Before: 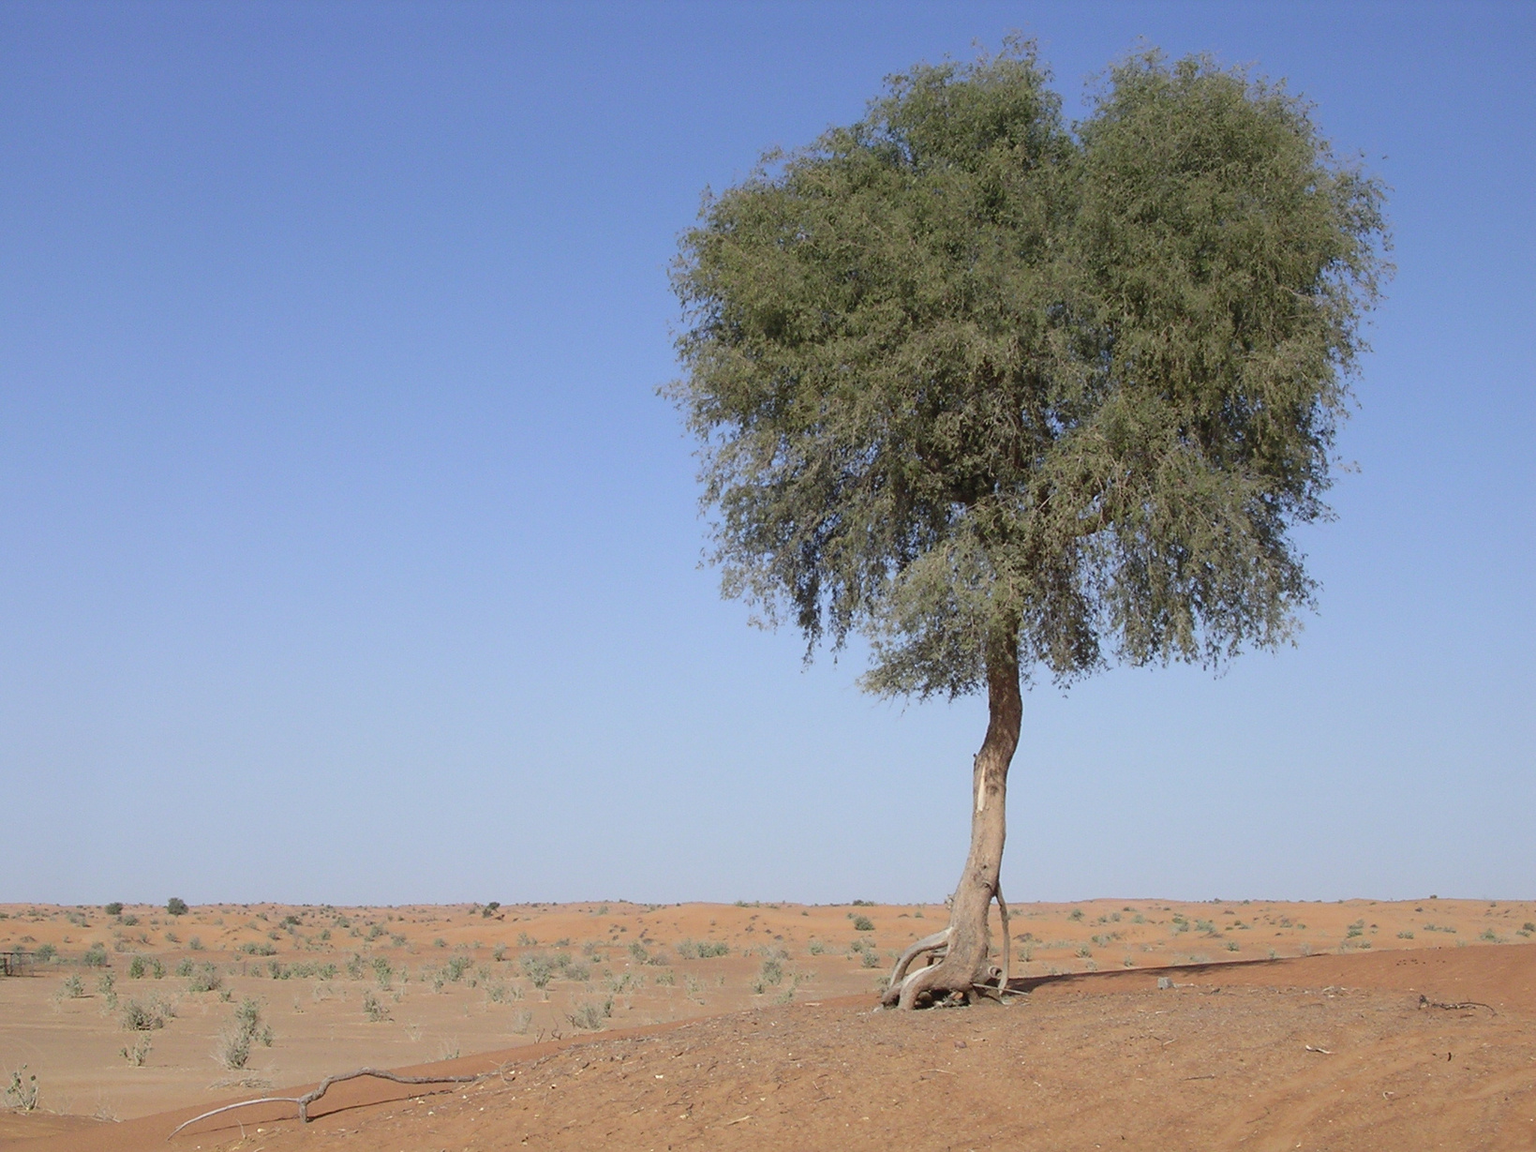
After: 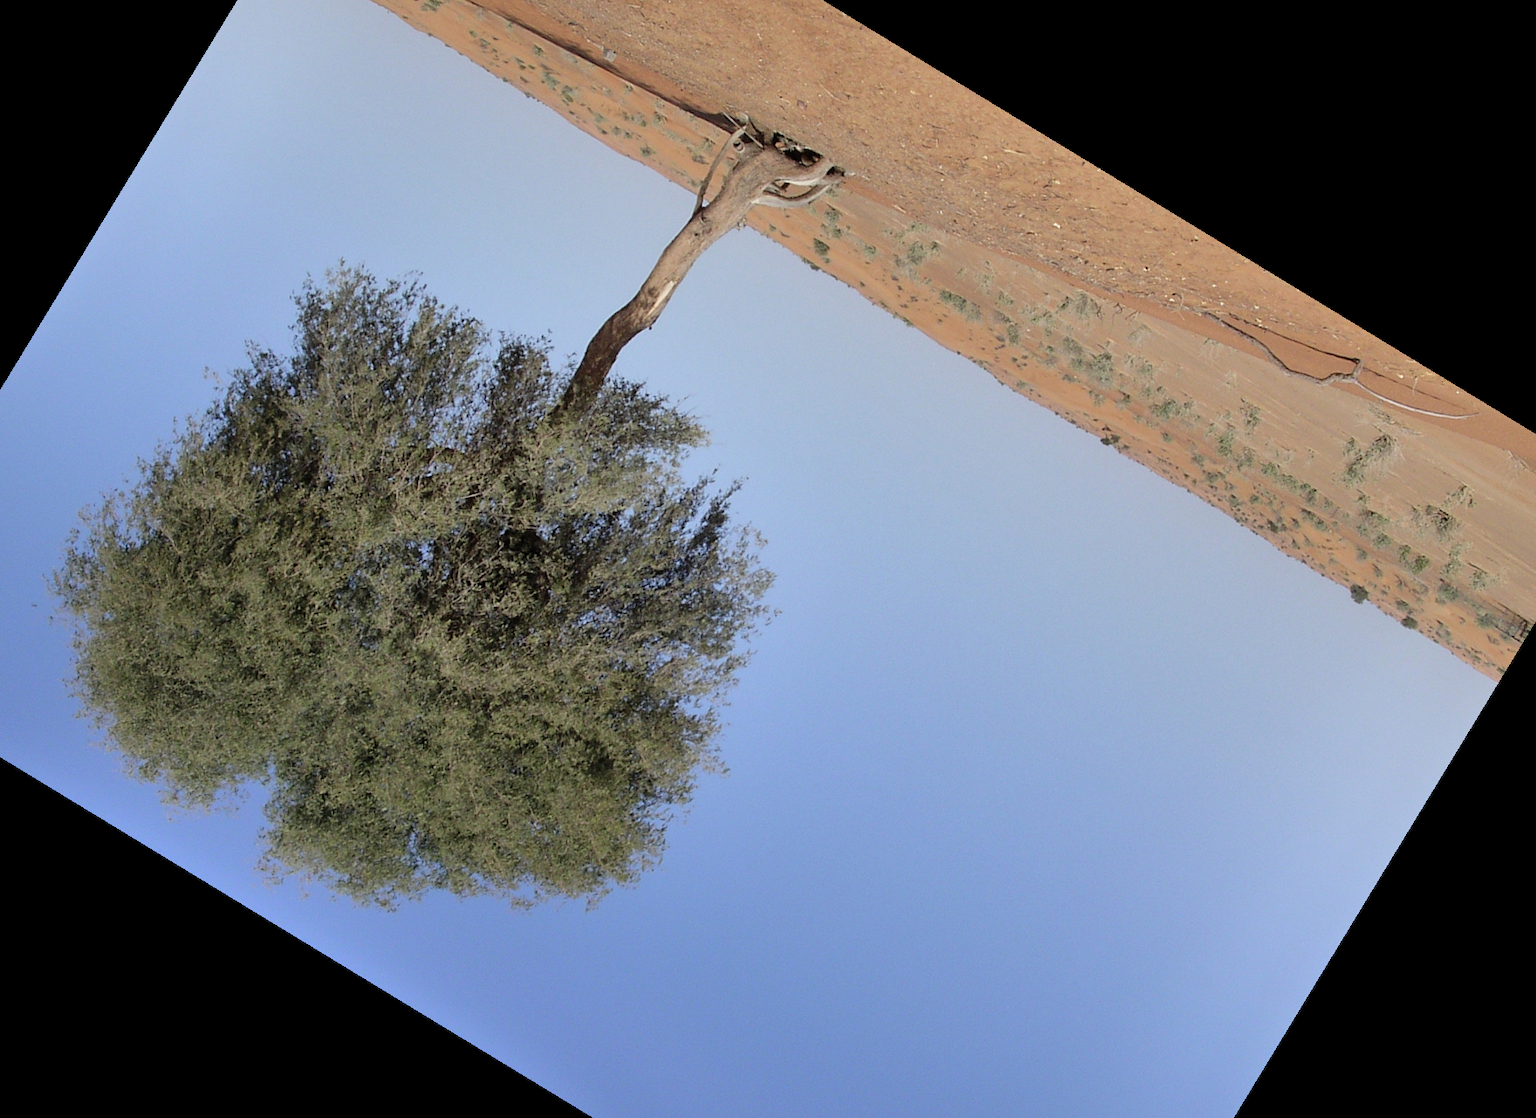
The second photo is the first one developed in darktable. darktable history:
shadows and highlights: low approximation 0.01, soften with gaussian
filmic rgb: black relative exposure -12.8 EV, white relative exposure 2.8 EV, threshold 3 EV, target black luminance 0%, hardness 8.54, latitude 70.41%, contrast 1.133, shadows ↔ highlights balance -0.395%, color science v4 (2020), enable highlight reconstruction true
crop and rotate: angle 148.68°, left 9.111%, top 15.603%, right 4.588%, bottom 17.041%
